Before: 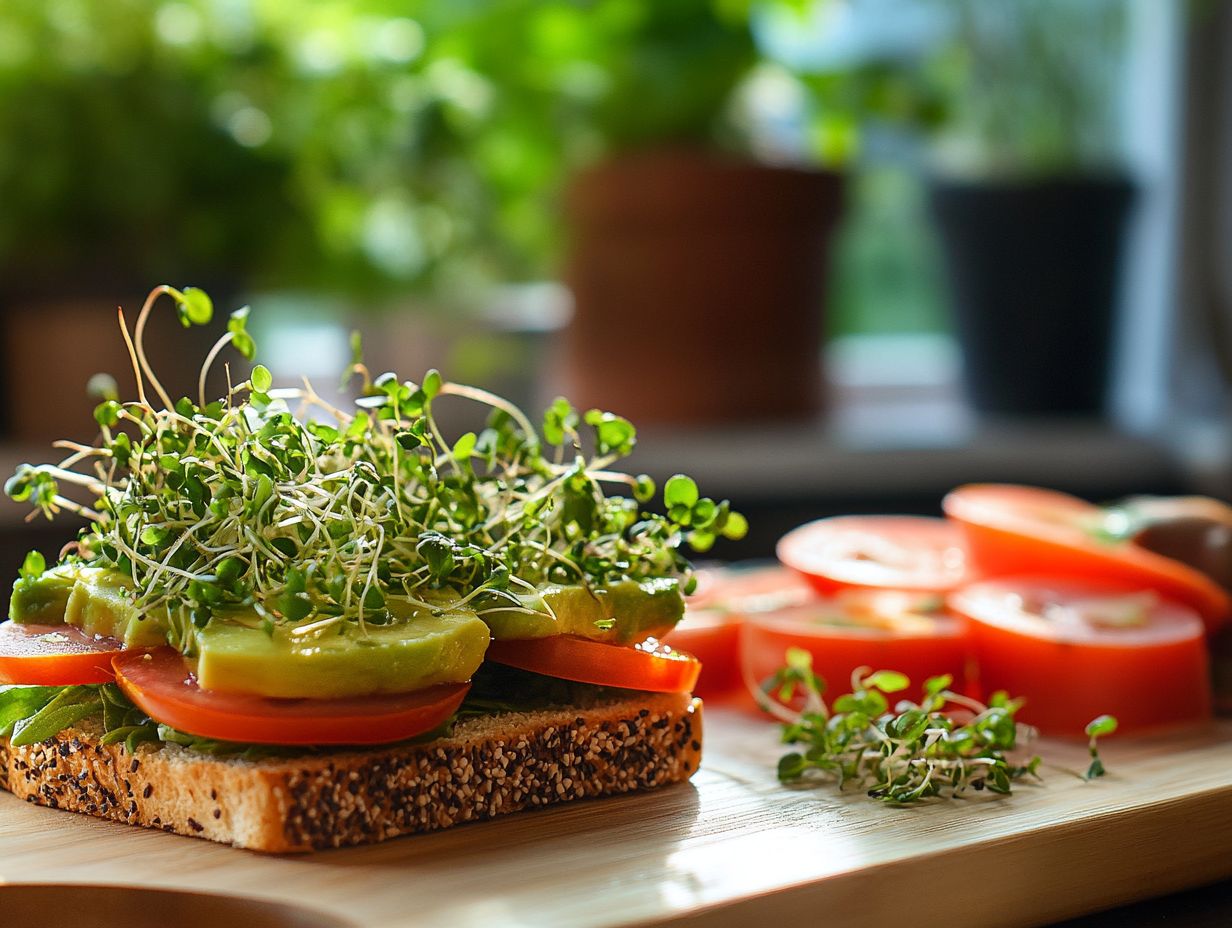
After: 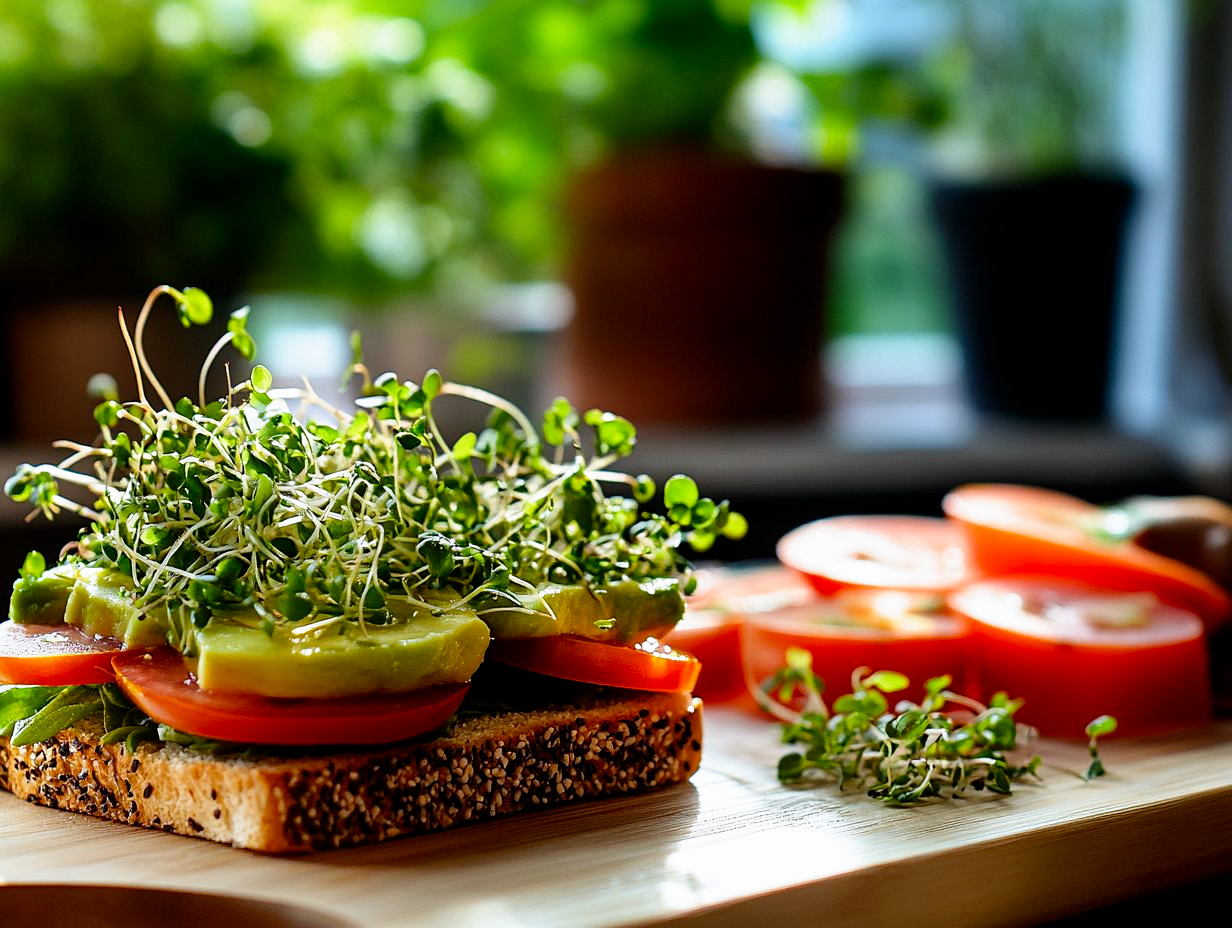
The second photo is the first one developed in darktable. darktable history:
white balance: red 0.974, blue 1.044
filmic rgb: black relative exposure -8.7 EV, white relative exposure 2.7 EV, threshold 3 EV, target black luminance 0%, hardness 6.25, latitude 75%, contrast 1.325, highlights saturation mix -5%, preserve chrominance no, color science v5 (2021), iterations of high-quality reconstruction 0, enable highlight reconstruction true
